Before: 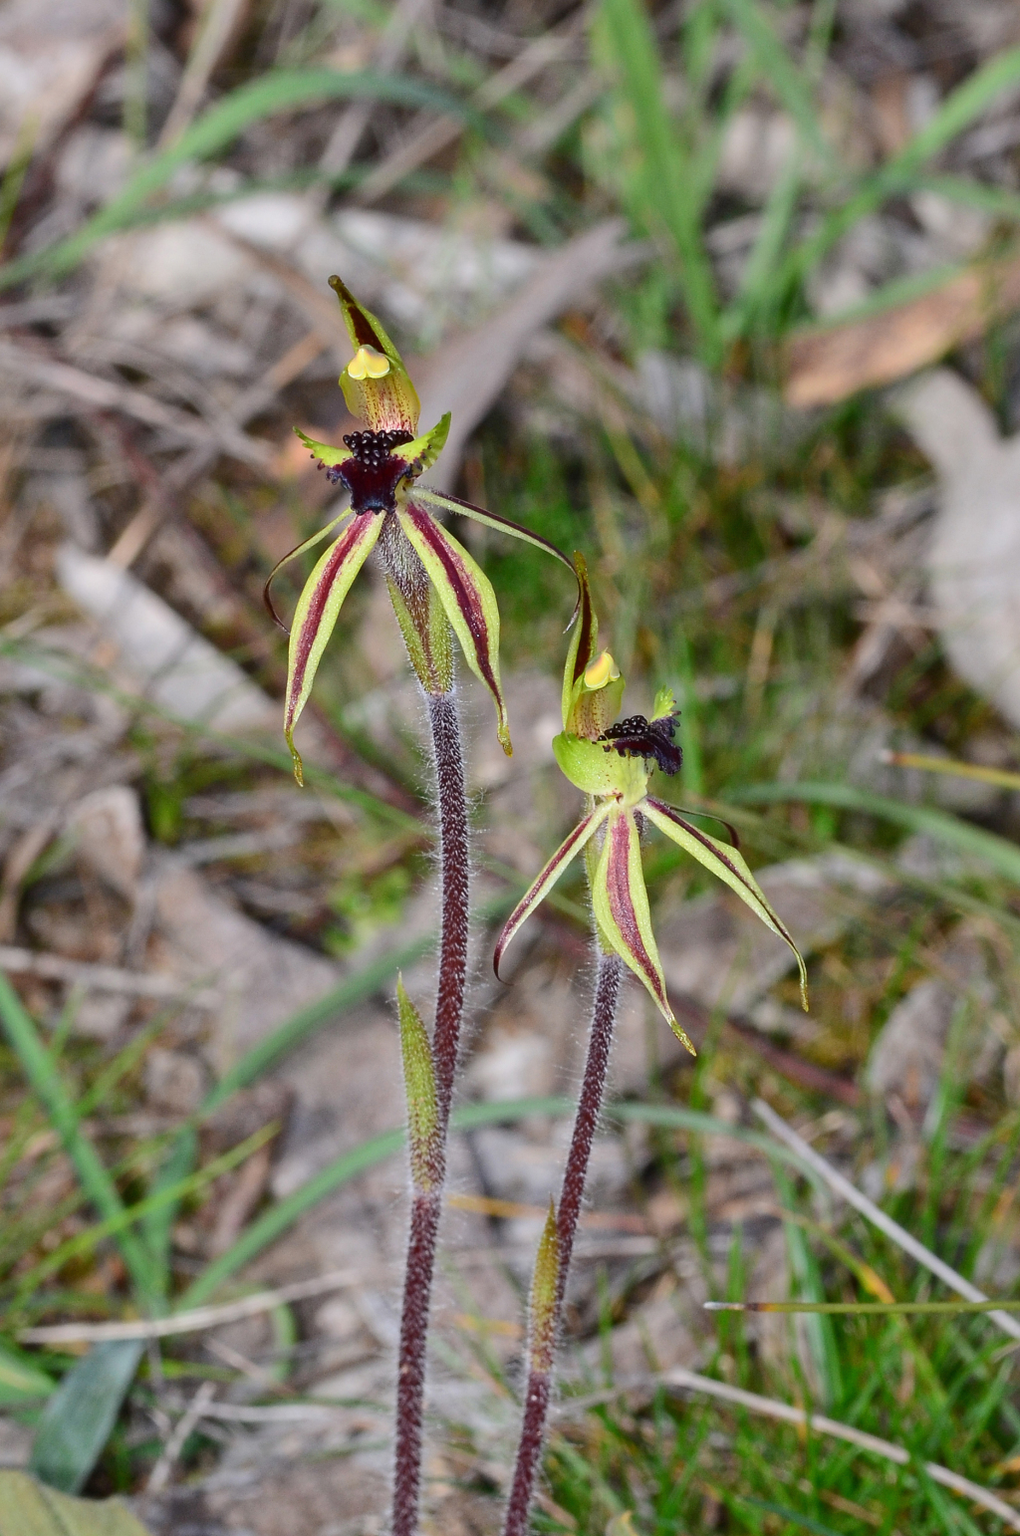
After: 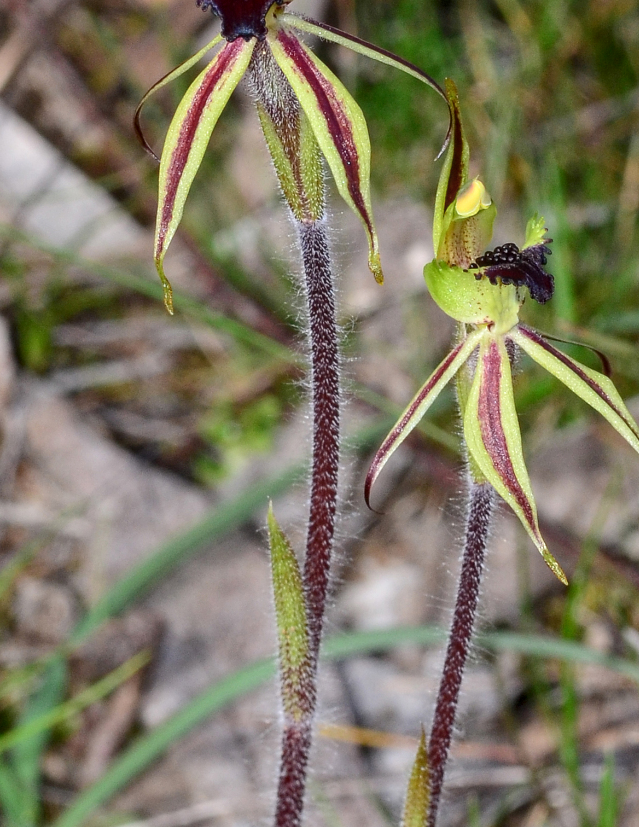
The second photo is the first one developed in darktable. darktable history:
local contrast: on, module defaults
crop: left 12.846%, top 30.861%, right 24.741%, bottom 15.488%
